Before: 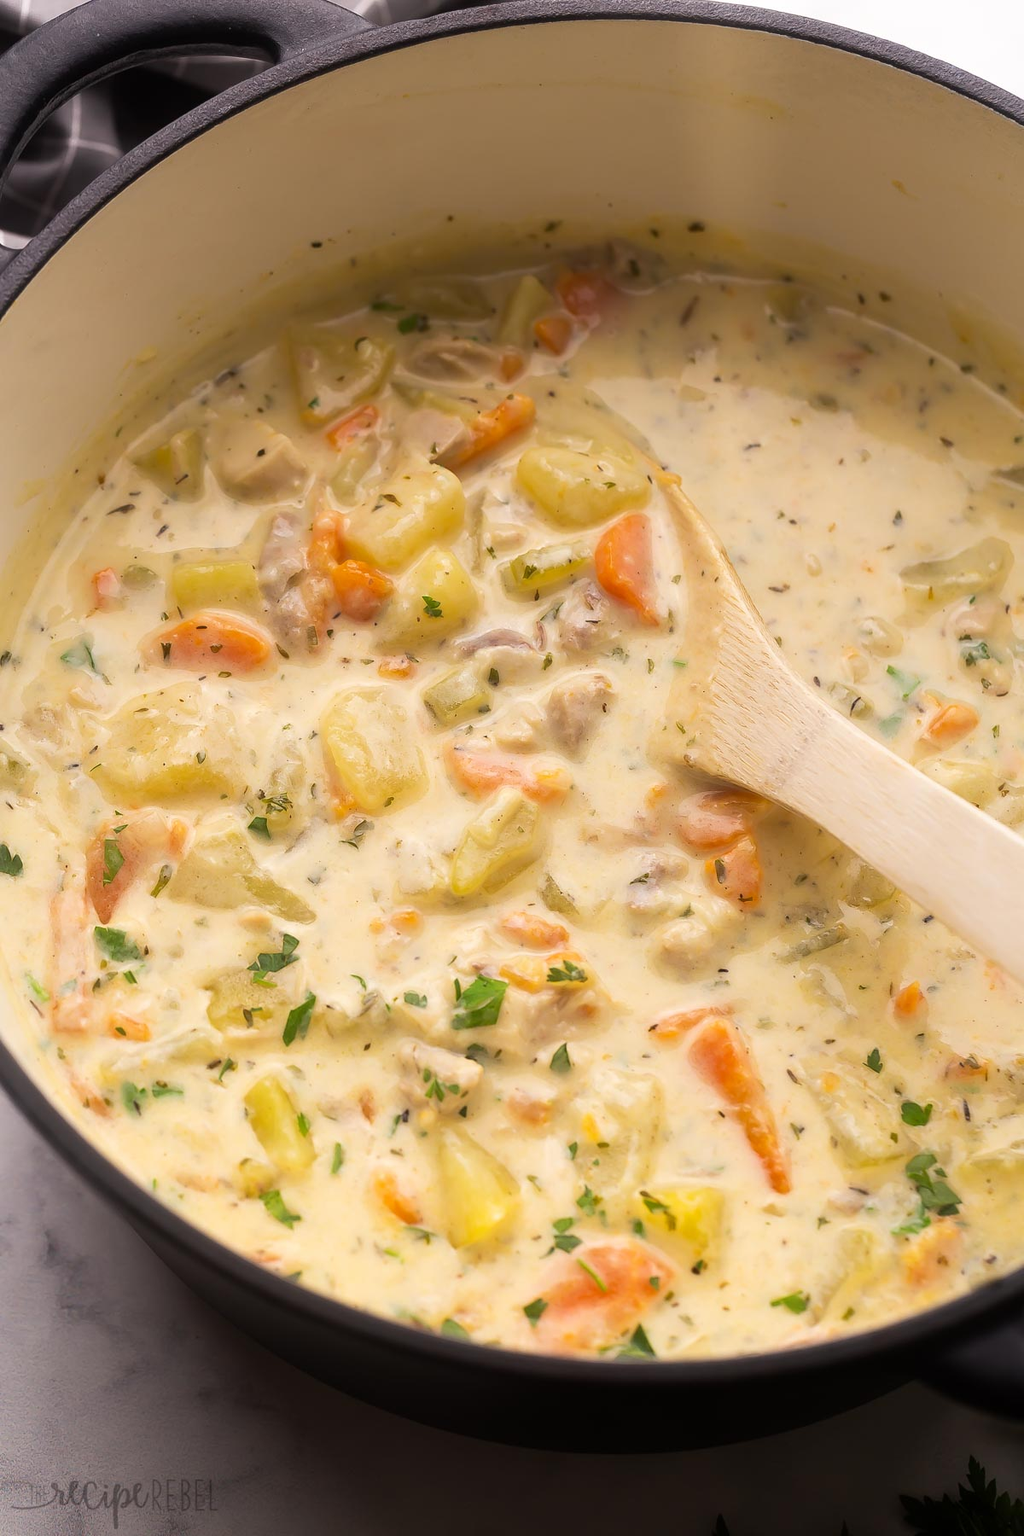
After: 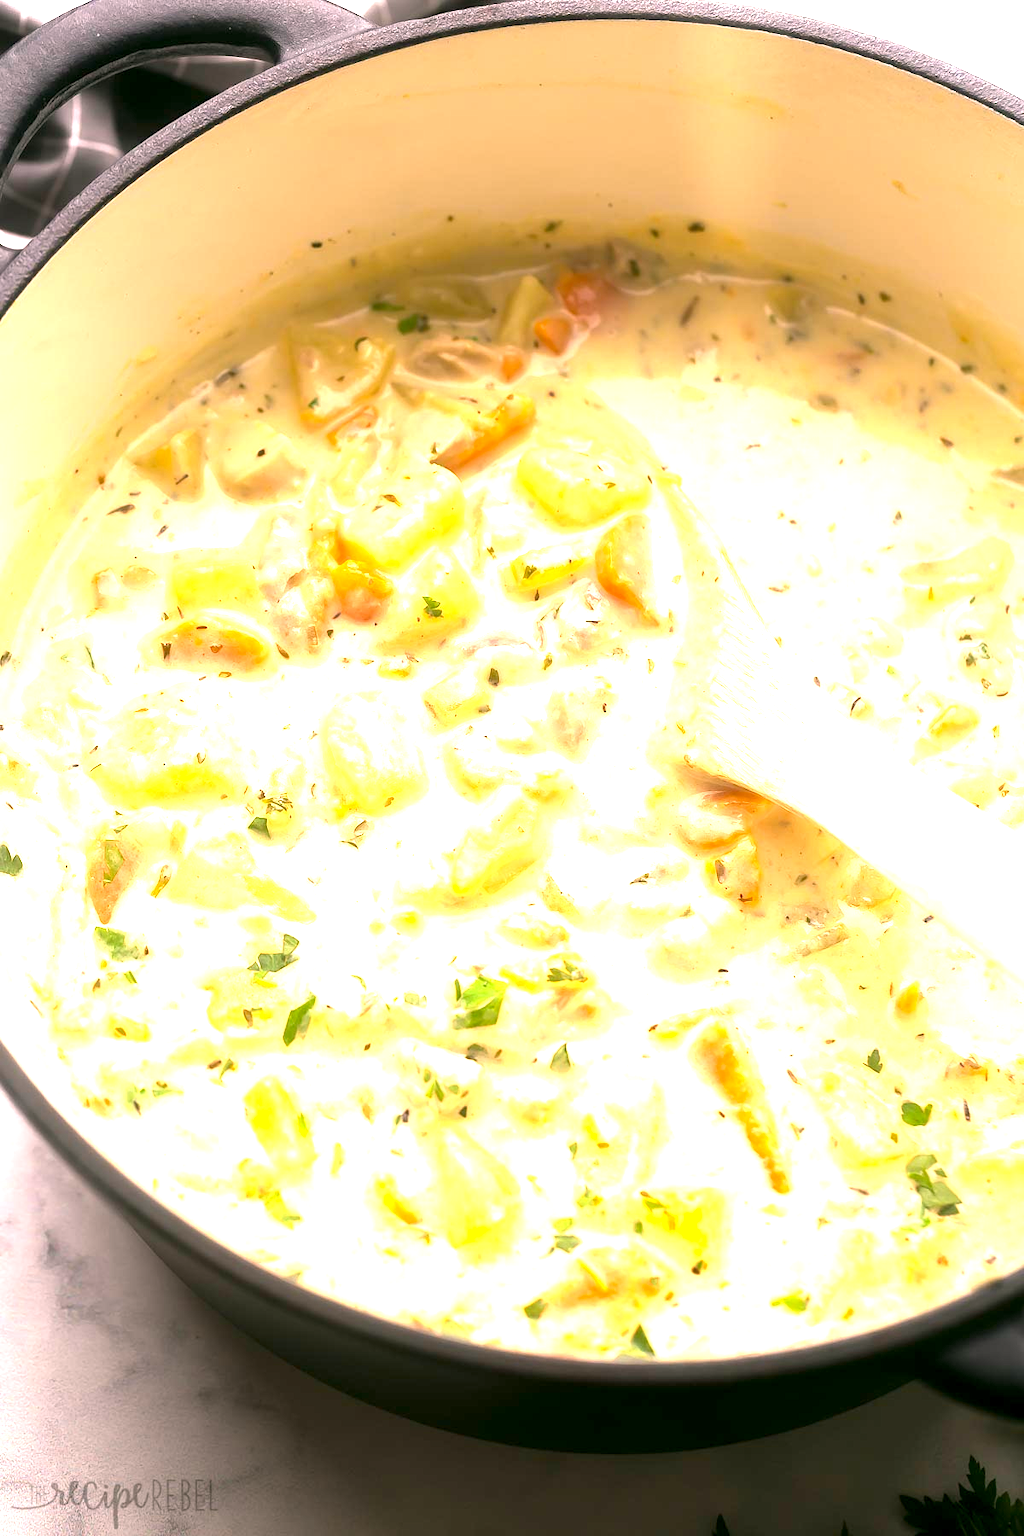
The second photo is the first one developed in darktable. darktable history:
exposure: black level correction 0.001, exposure 1.718 EV, compensate highlight preservation false
color correction: highlights a* 4.19, highlights b* 4.91, shadows a* -8.25, shadows b* 4.77
